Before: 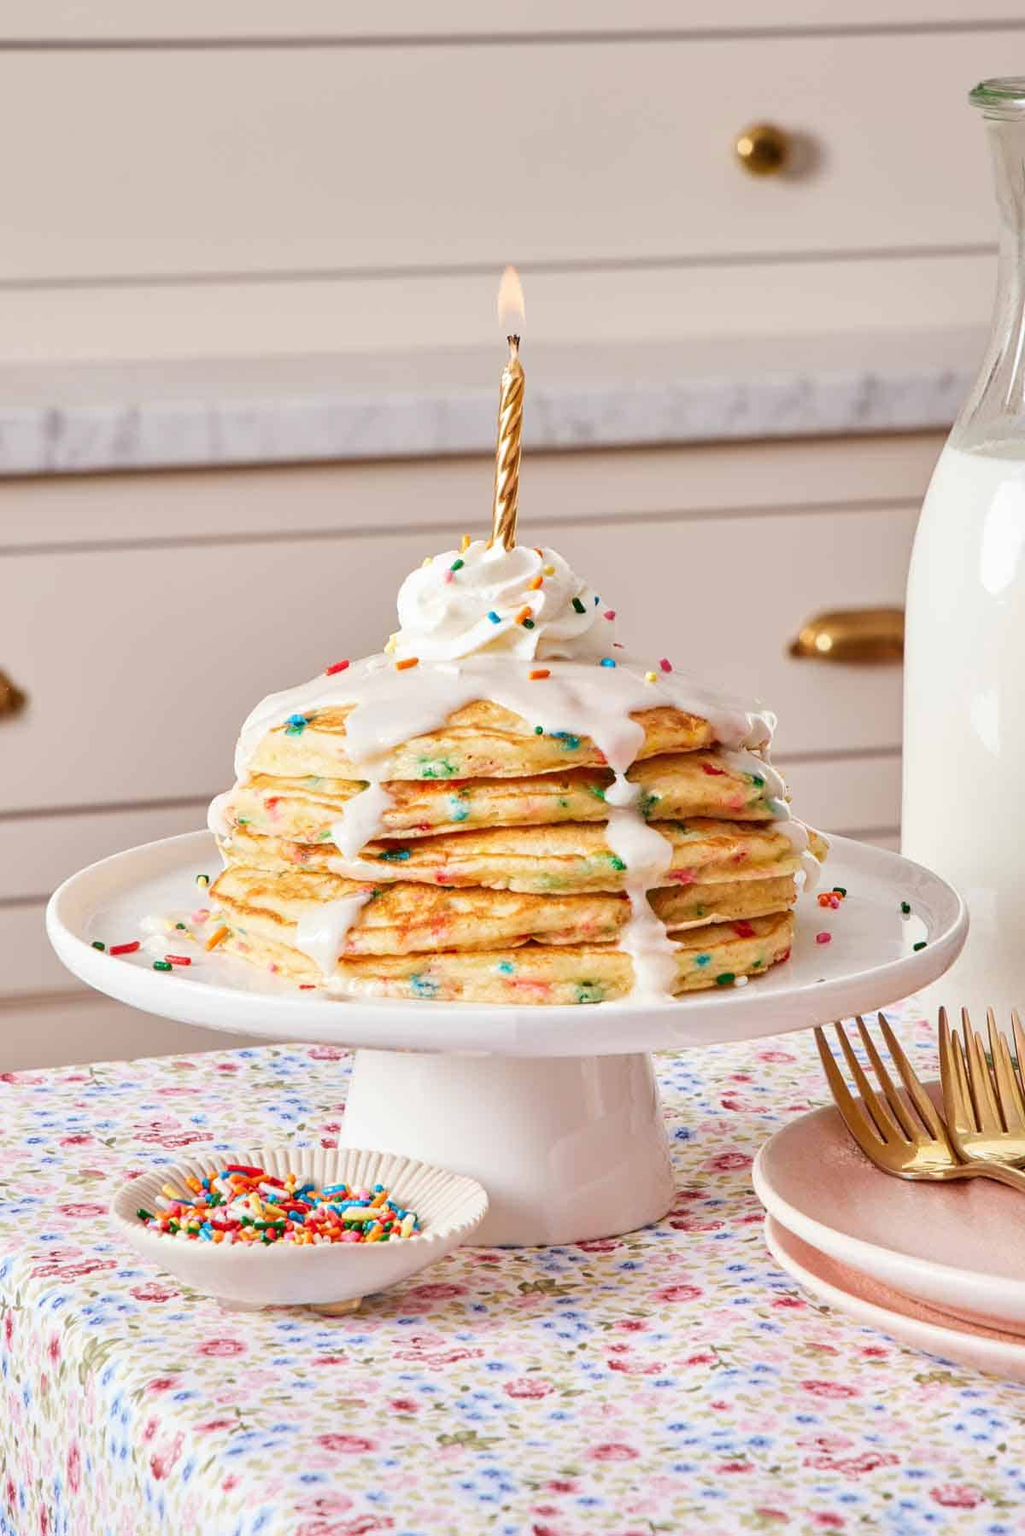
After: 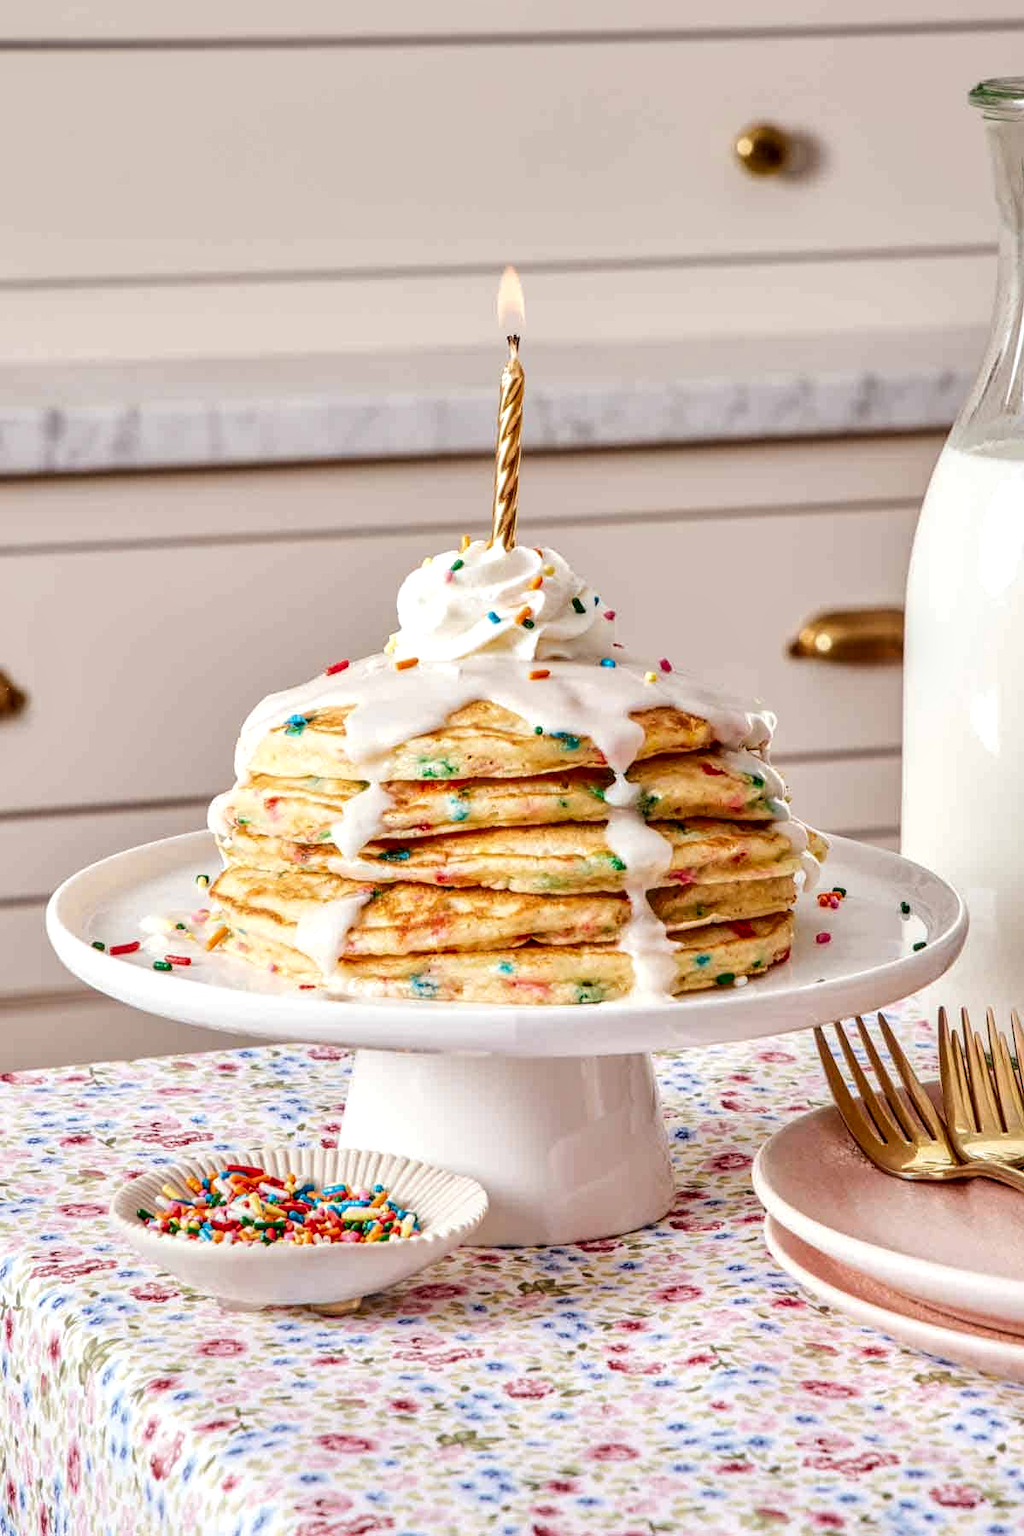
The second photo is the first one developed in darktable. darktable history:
tone curve: curves: ch0 [(0, 0) (0.003, 0.003) (0.011, 0.011) (0.025, 0.025) (0.044, 0.044) (0.069, 0.068) (0.1, 0.099) (0.136, 0.134) (0.177, 0.175) (0.224, 0.222) (0.277, 0.274) (0.335, 0.331) (0.399, 0.395) (0.468, 0.463) (0.543, 0.554) (0.623, 0.632) (0.709, 0.716) (0.801, 0.805) (0.898, 0.9) (1, 1)], color space Lab, independent channels, preserve colors none
local contrast: highlights 21%, detail 150%
